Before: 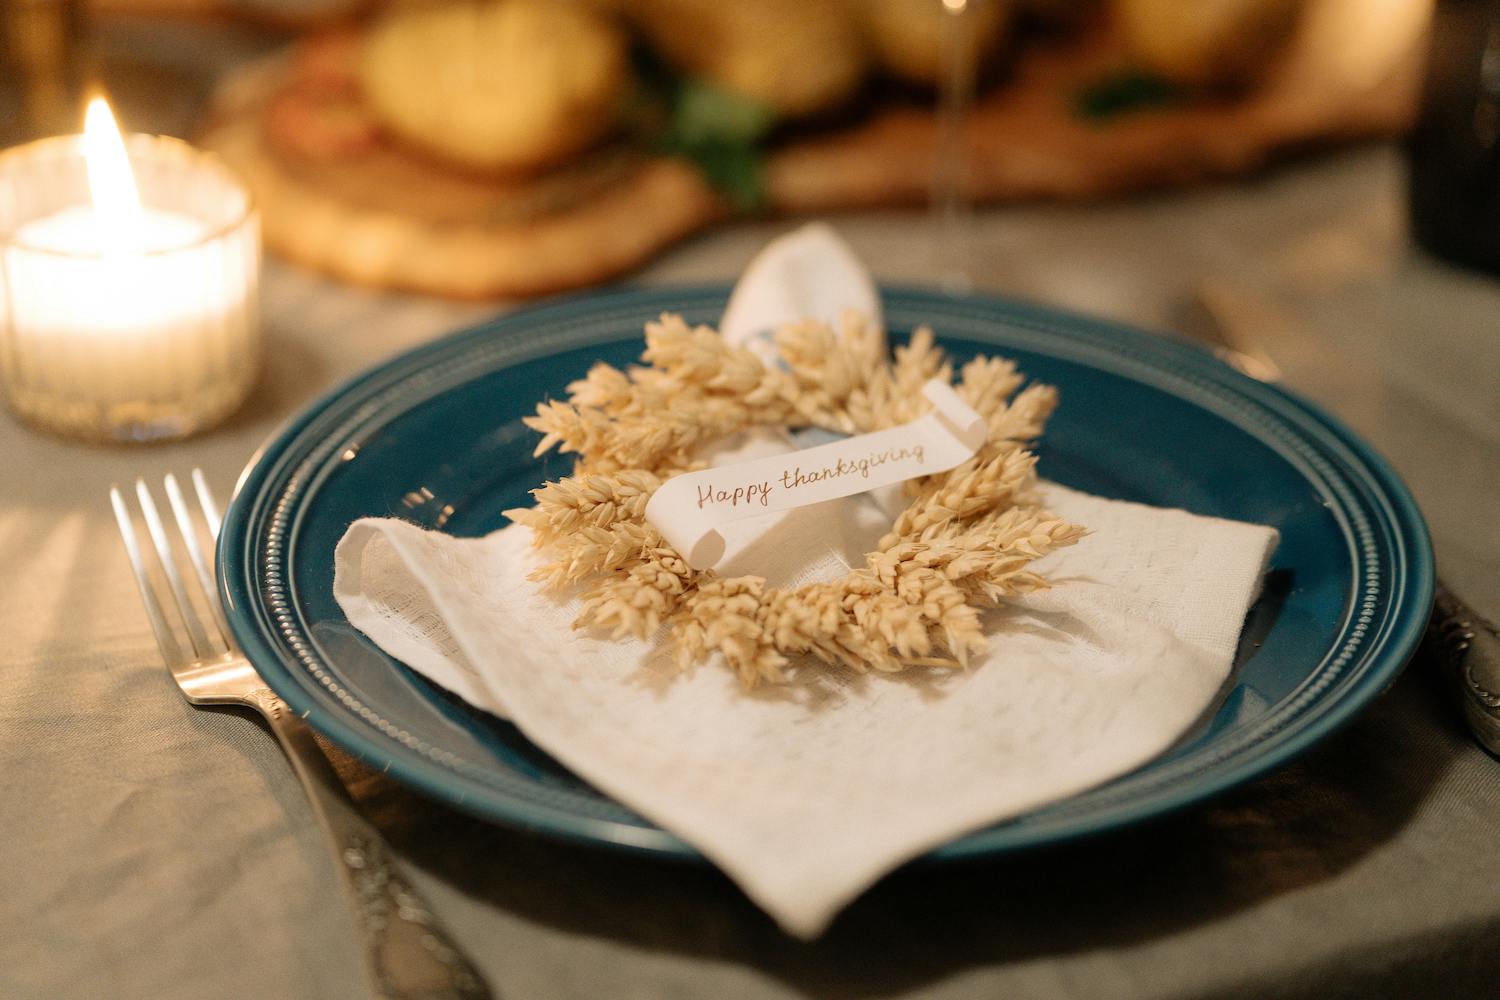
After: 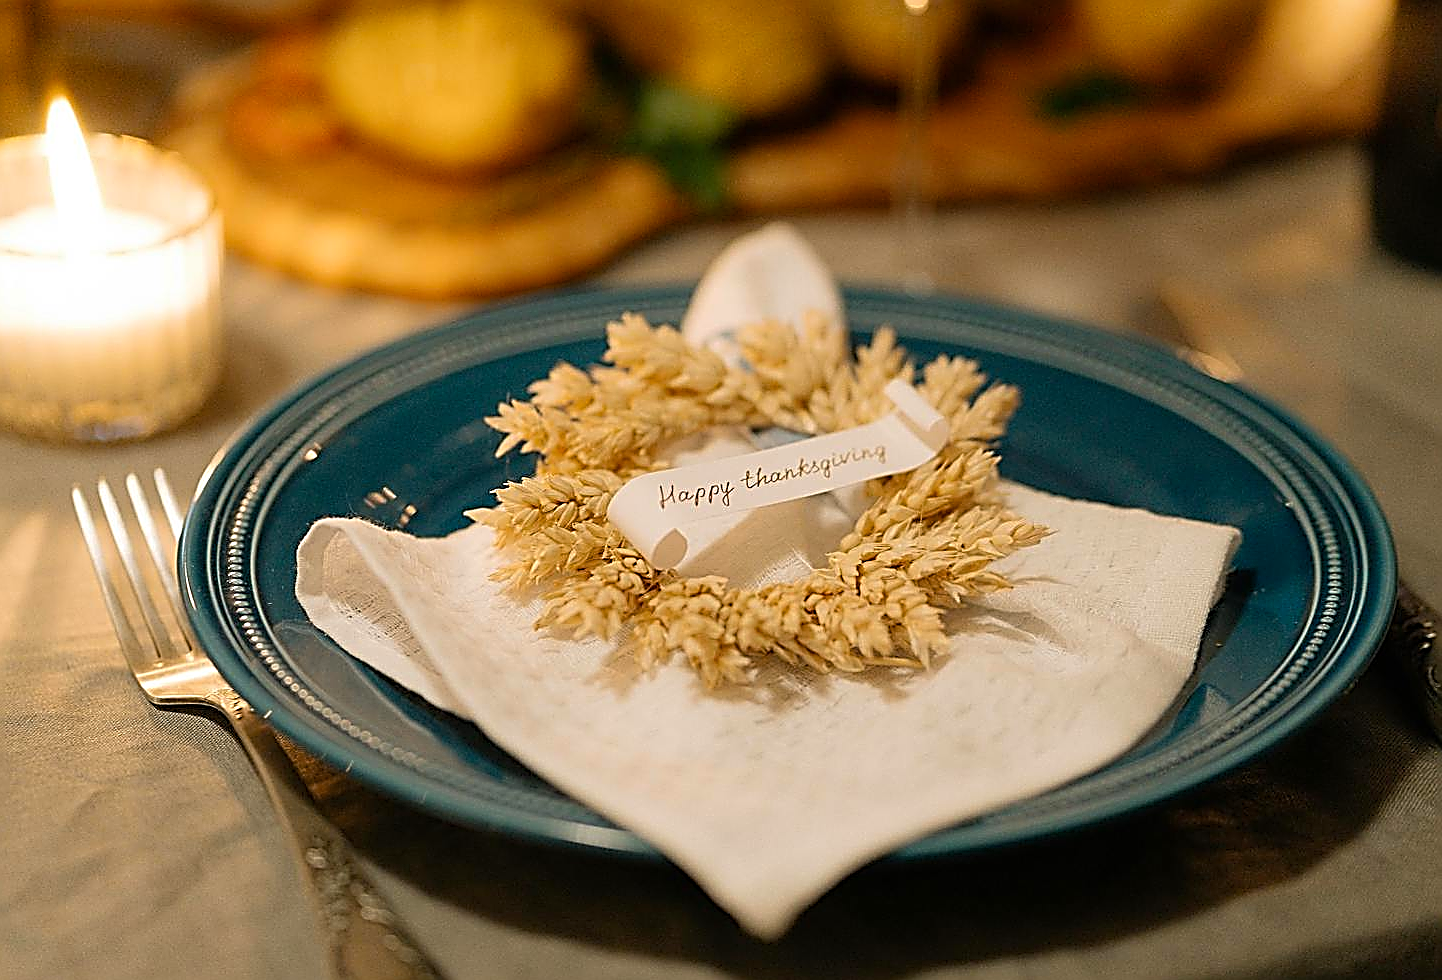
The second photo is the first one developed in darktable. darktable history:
crop and rotate: left 2.555%, right 1.267%, bottom 1.958%
color balance rgb: perceptual saturation grading › global saturation 19.899%
sharpen: amount 1.984
